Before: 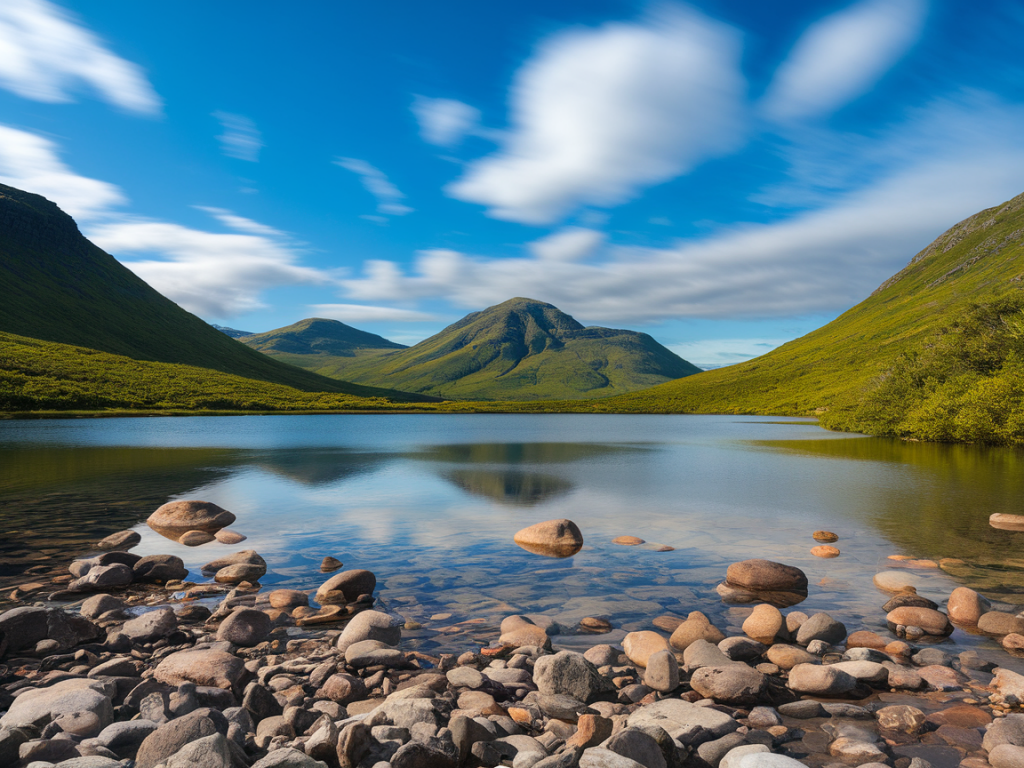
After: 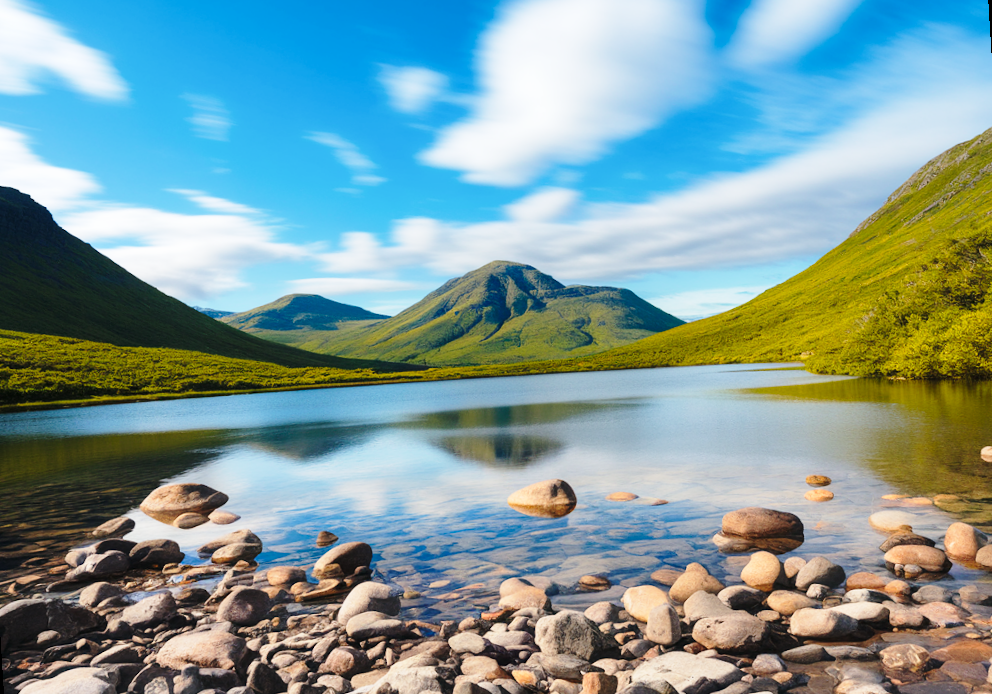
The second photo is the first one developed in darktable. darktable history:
base curve: curves: ch0 [(0, 0) (0.028, 0.03) (0.121, 0.232) (0.46, 0.748) (0.859, 0.968) (1, 1)], preserve colors none
rotate and perspective: rotation -3.52°, crop left 0.036, crop right 0.964, crop top 0.081, crop bottom 0.919
white balance: red 1, blue 1
